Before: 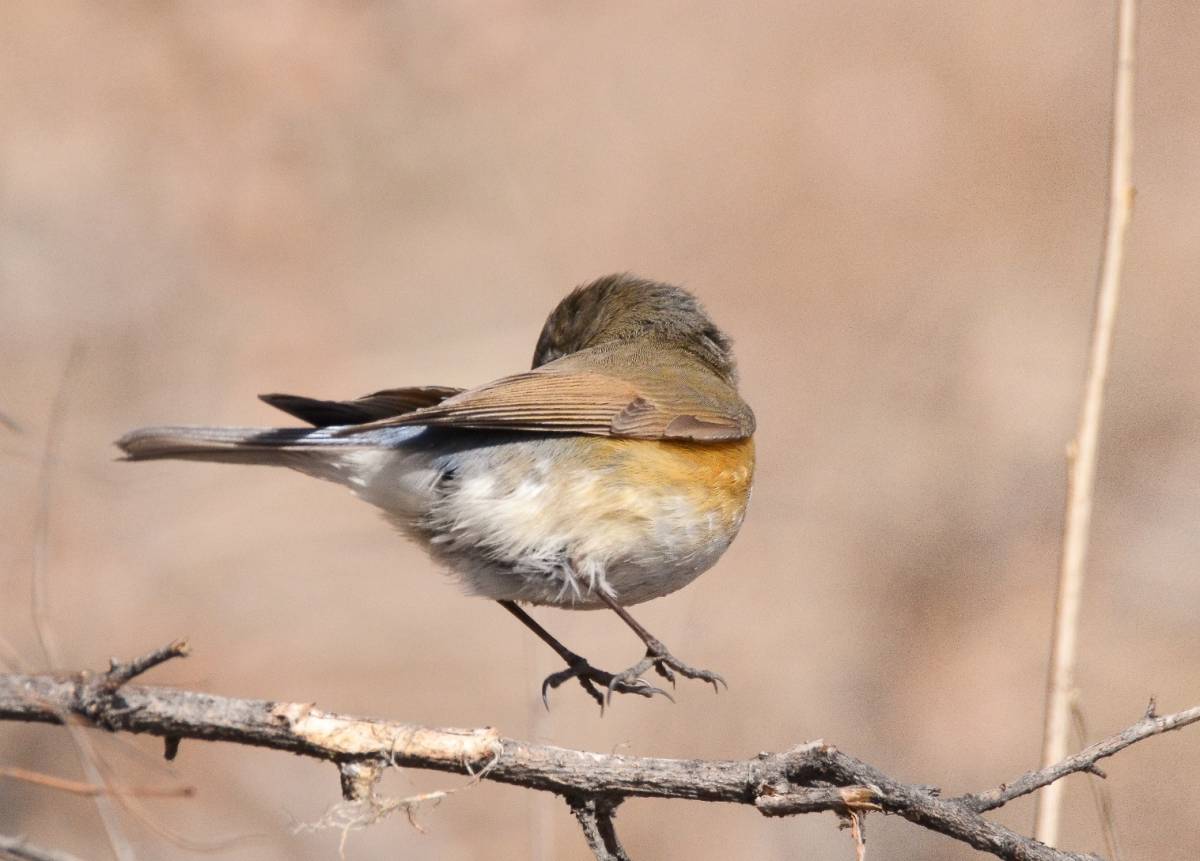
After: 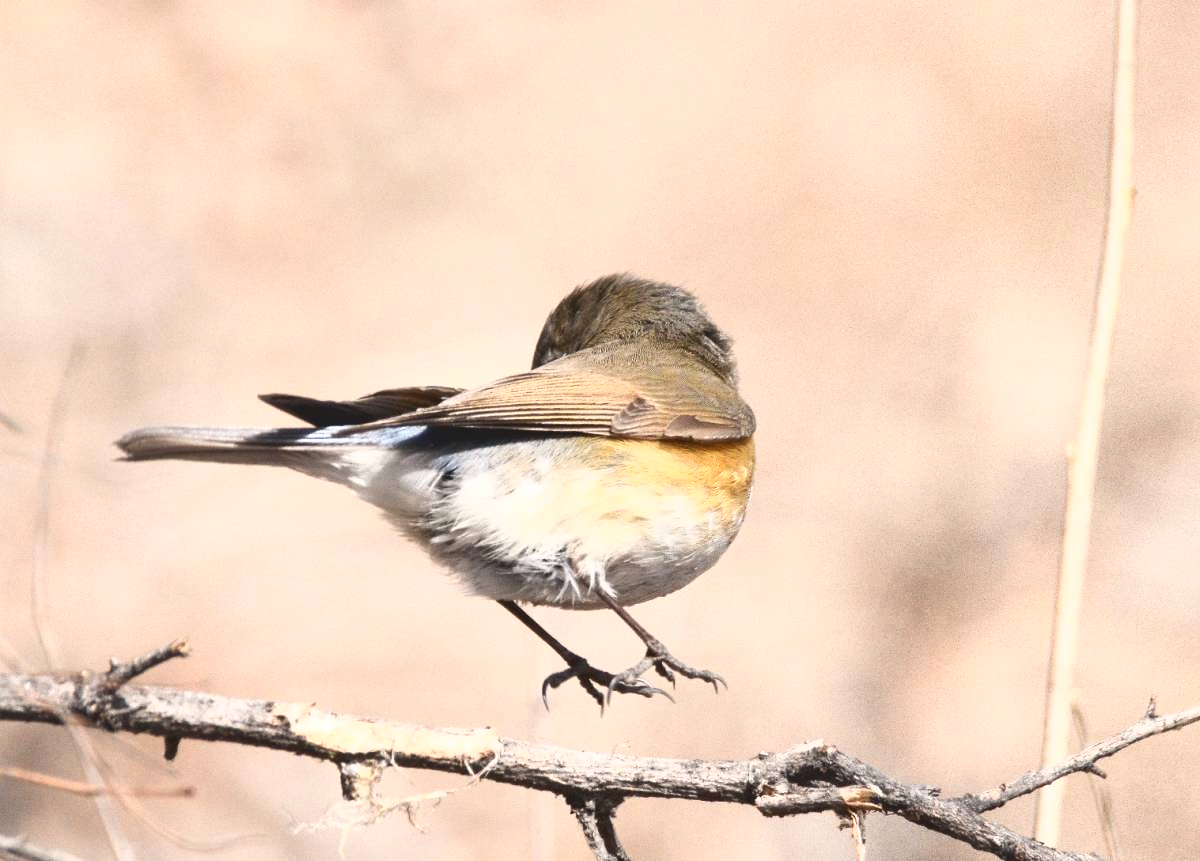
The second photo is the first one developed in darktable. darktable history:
tone curve: curves: ch0 [(0, 0) (0.003, 0.116) (0.011, 0.116) (0.025, 0.113) (0.044, 0.114) (0.069, 0.118) (0.1, 0.137) (0.136, 0.171) (0.177, 0.213) (0.224, 0.259) (0.277, 0.316) (0.335, 0.381) (0.399, 0.458) (0.468, 0.548) (0.543, 0.654) (0.623, 0.775) (0.709, 0.895) (0.801, 0.972) (0.898, 0.991) (1, 1)], color space Lab, independent channels, preserve colors none
